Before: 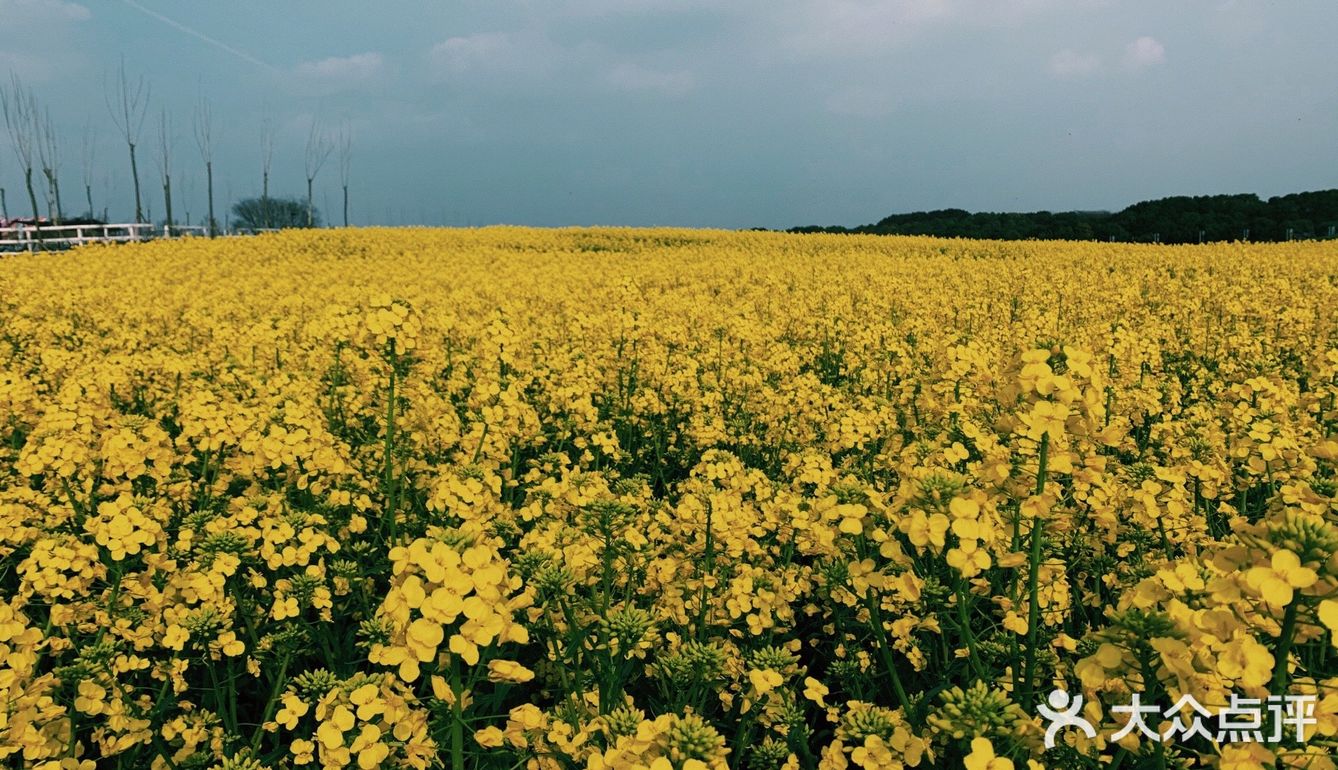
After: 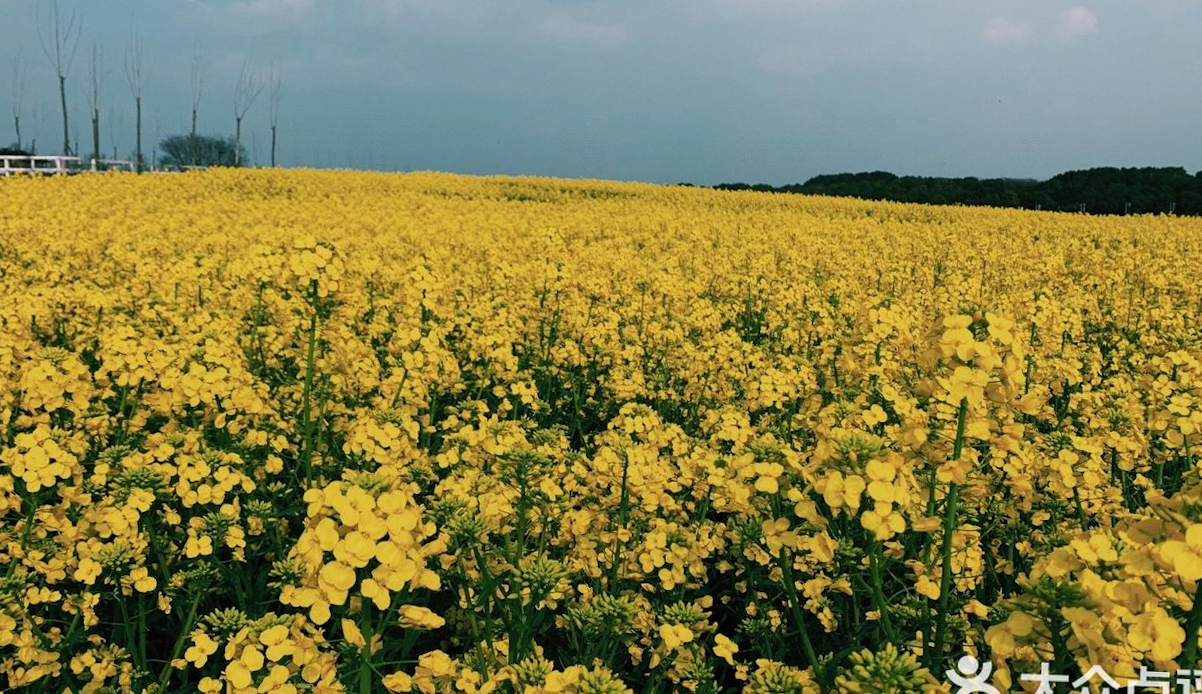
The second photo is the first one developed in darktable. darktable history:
crop and rotate: angle -2.09°, left 3.153%, top 3.599%, right 1.356%, bottom 0.522%
base curve: curves: ch0 [(0, 0) (0.283, 0.295) (1, 1)], preserve colors none
